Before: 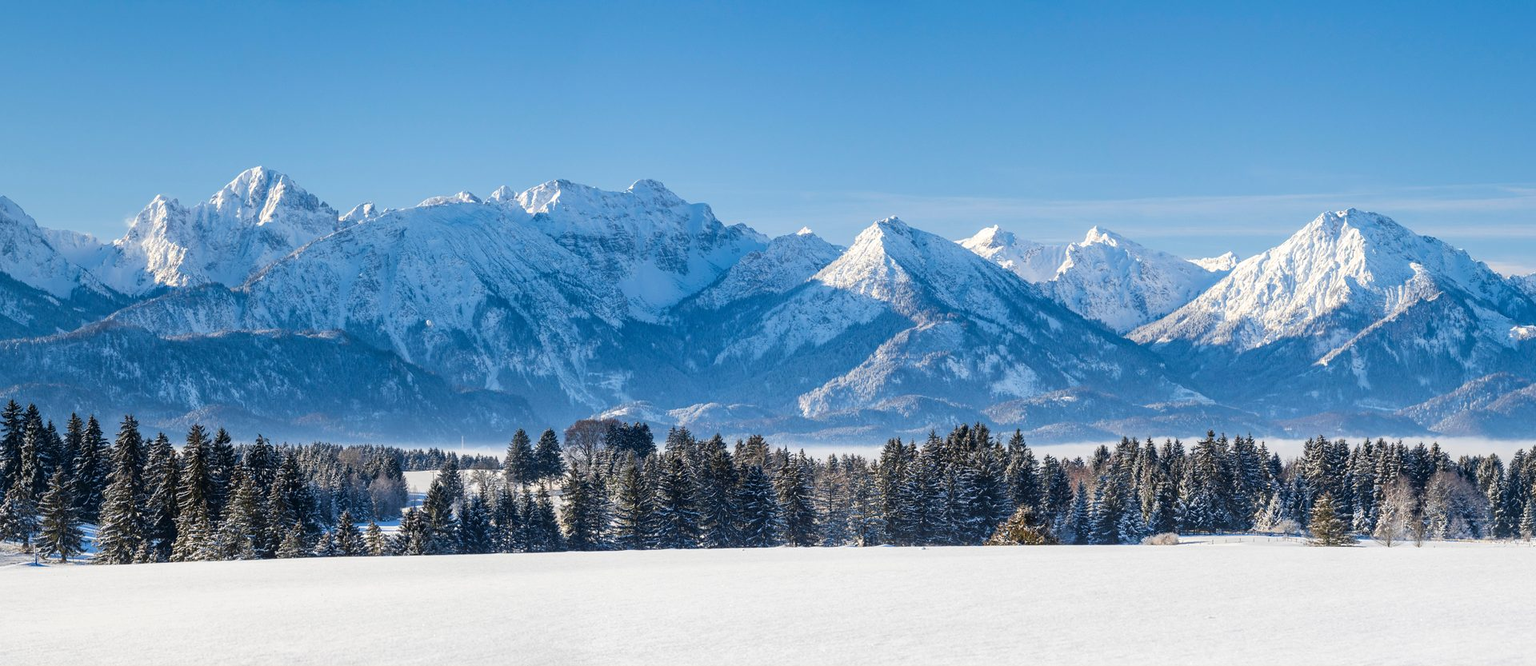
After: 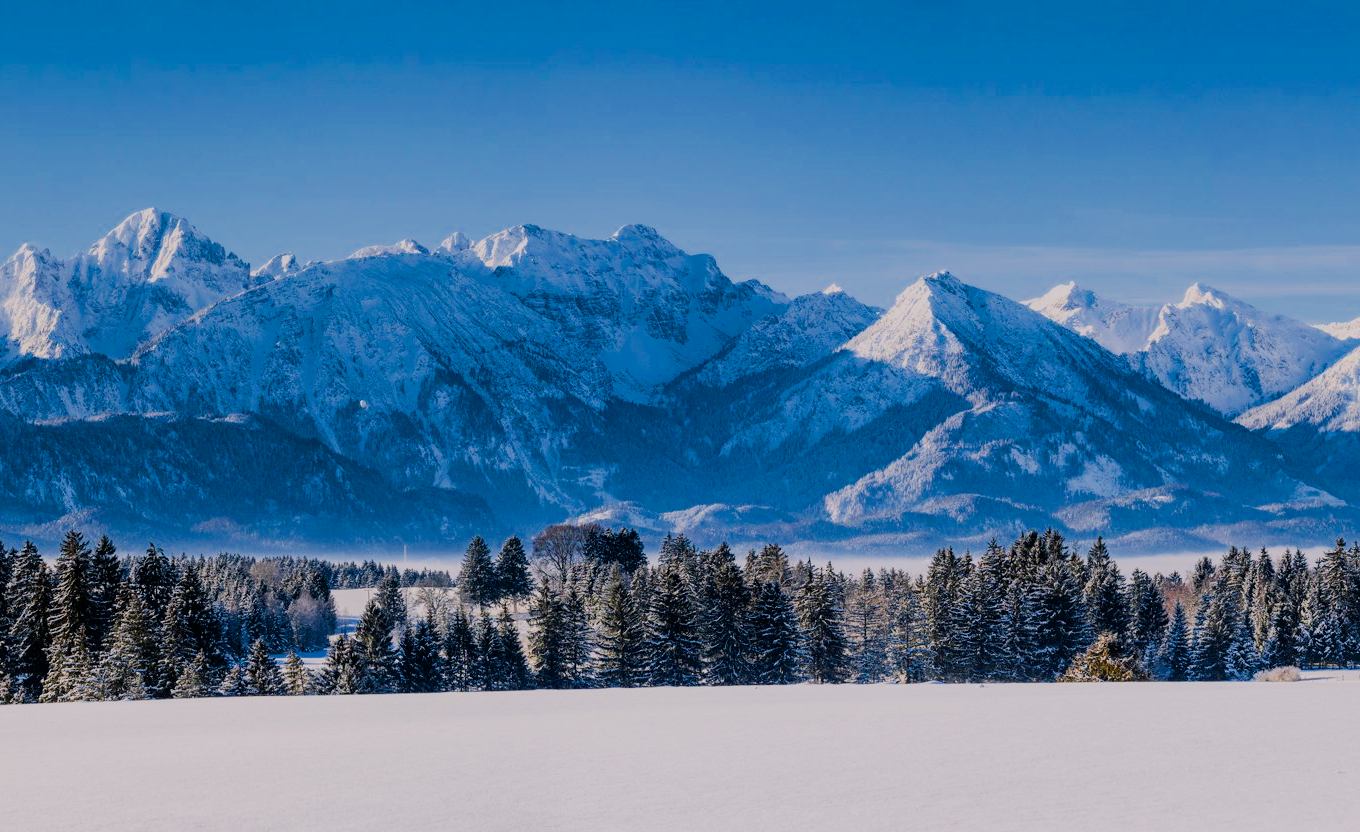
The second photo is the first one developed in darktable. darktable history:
exposure: exposure -0.027 EV, compensate highlight preservation false
crop and rotate: left 9.016%, right 20.105%
filmic rgb: black relative exposure -7.16 EV, white relative exposure 5.37 EV, hardness 3.02
color balance rgb: highlights gain › chroma 1.452%, highlights gain › hue 308.18°, linear chroma grading › global chroma 9.047%, perceptual saturation grading › global saturation 19.842%, saturation formula JzAzBz (2021)
